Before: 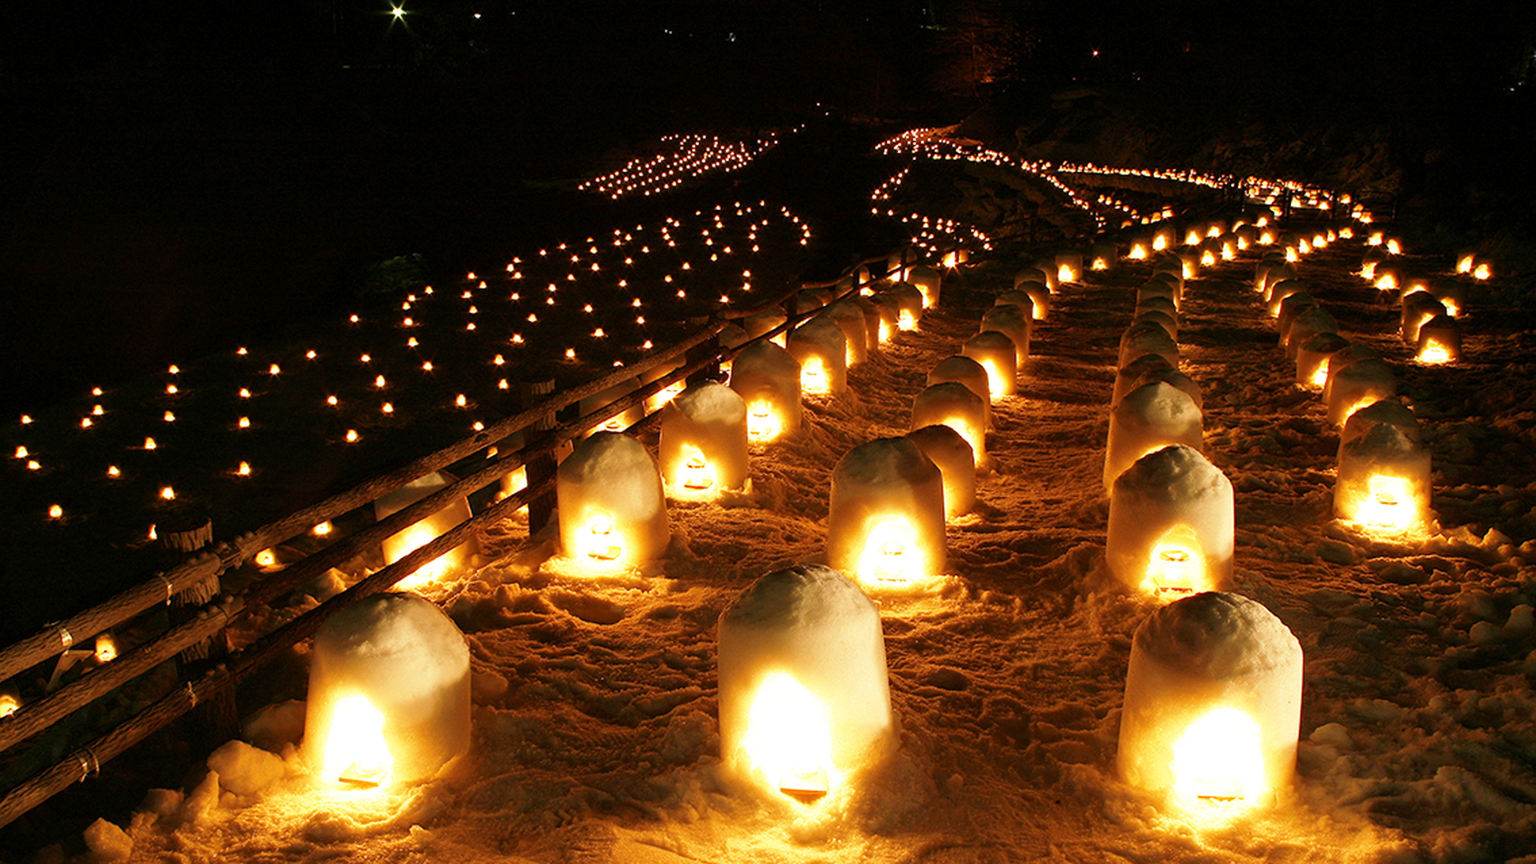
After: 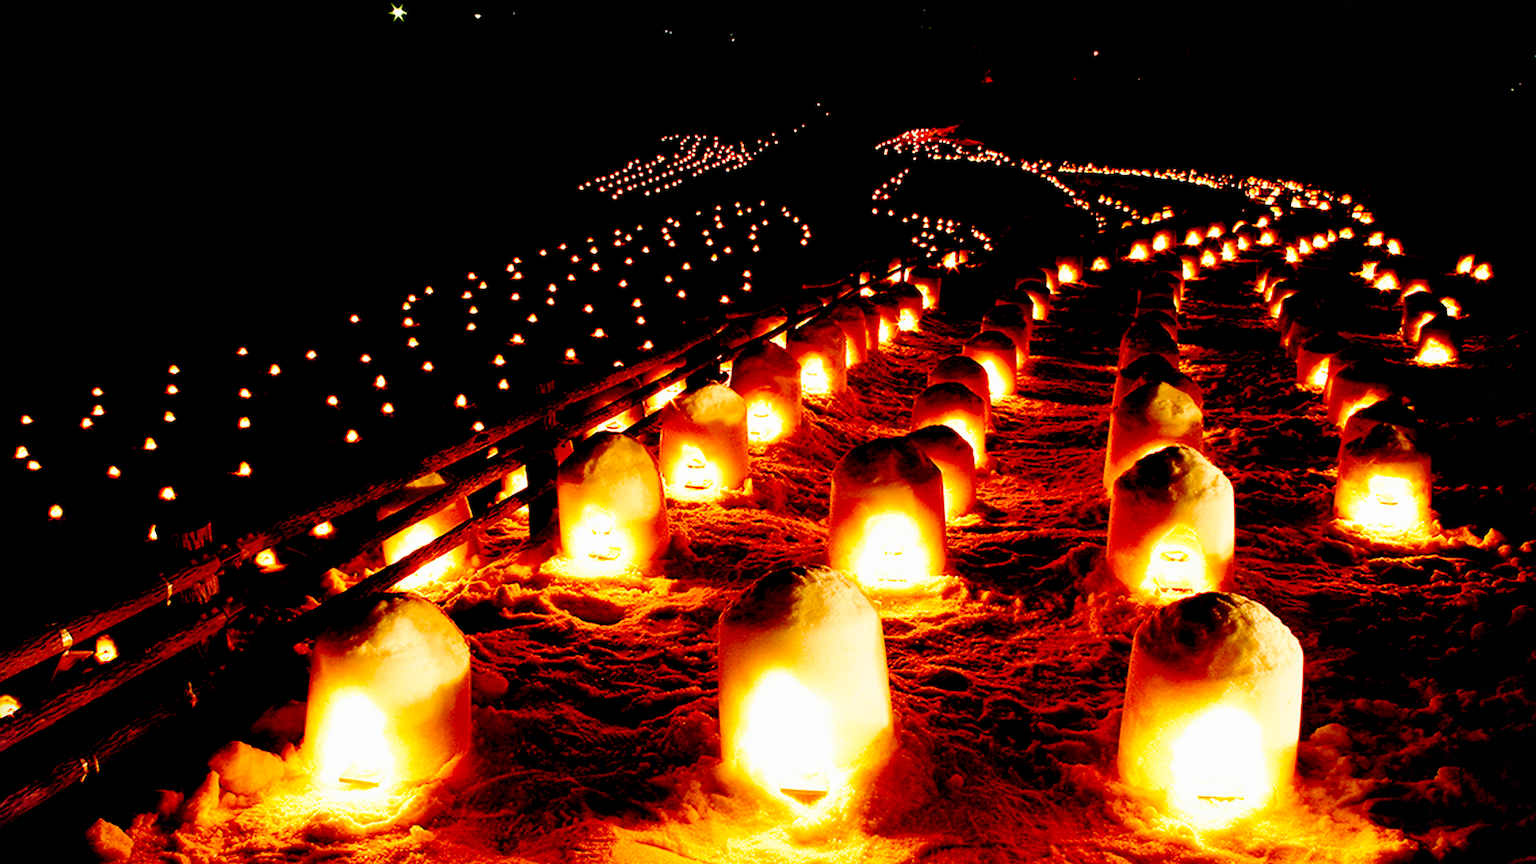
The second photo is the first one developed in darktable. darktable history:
exposure: black level correction 0.046, exposure -0.229 EV, compensate highlight preservation false
velvia: on, module defaults
vignetting: fall-off start 91.73%, dithering 8-bit output
base curve: curves: ch0 [(0, 0) (0.036, 0.037) (0.121, 0.228) (0.46, 0.76) (0.859, 0.983) (1, 1)], preserve colors none
